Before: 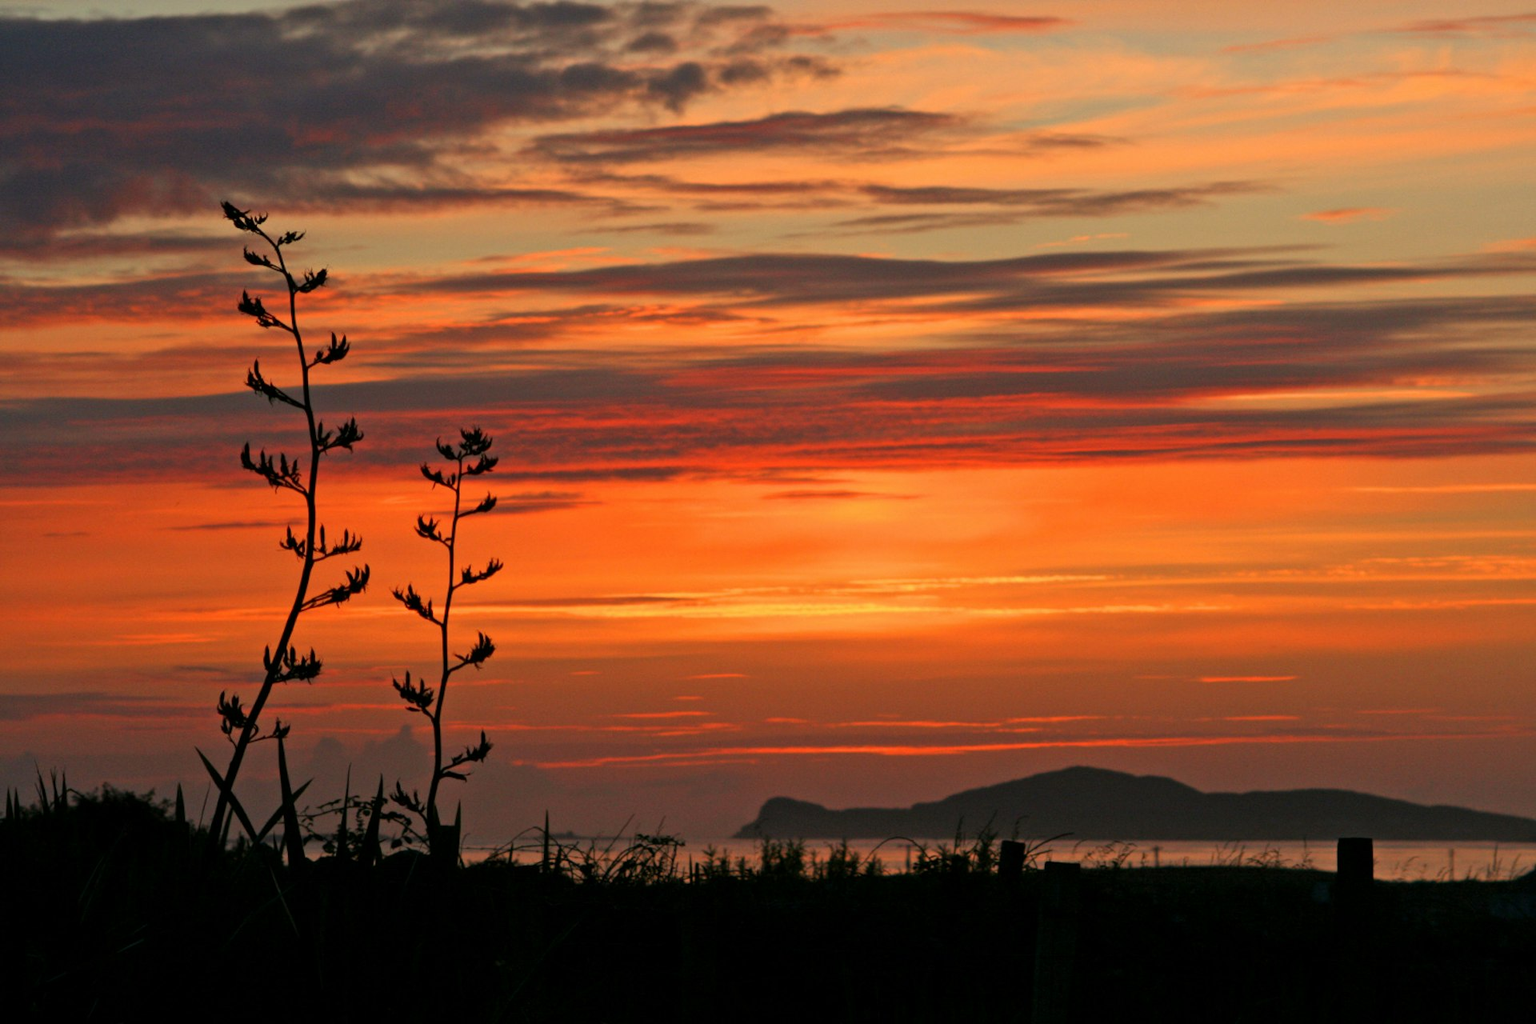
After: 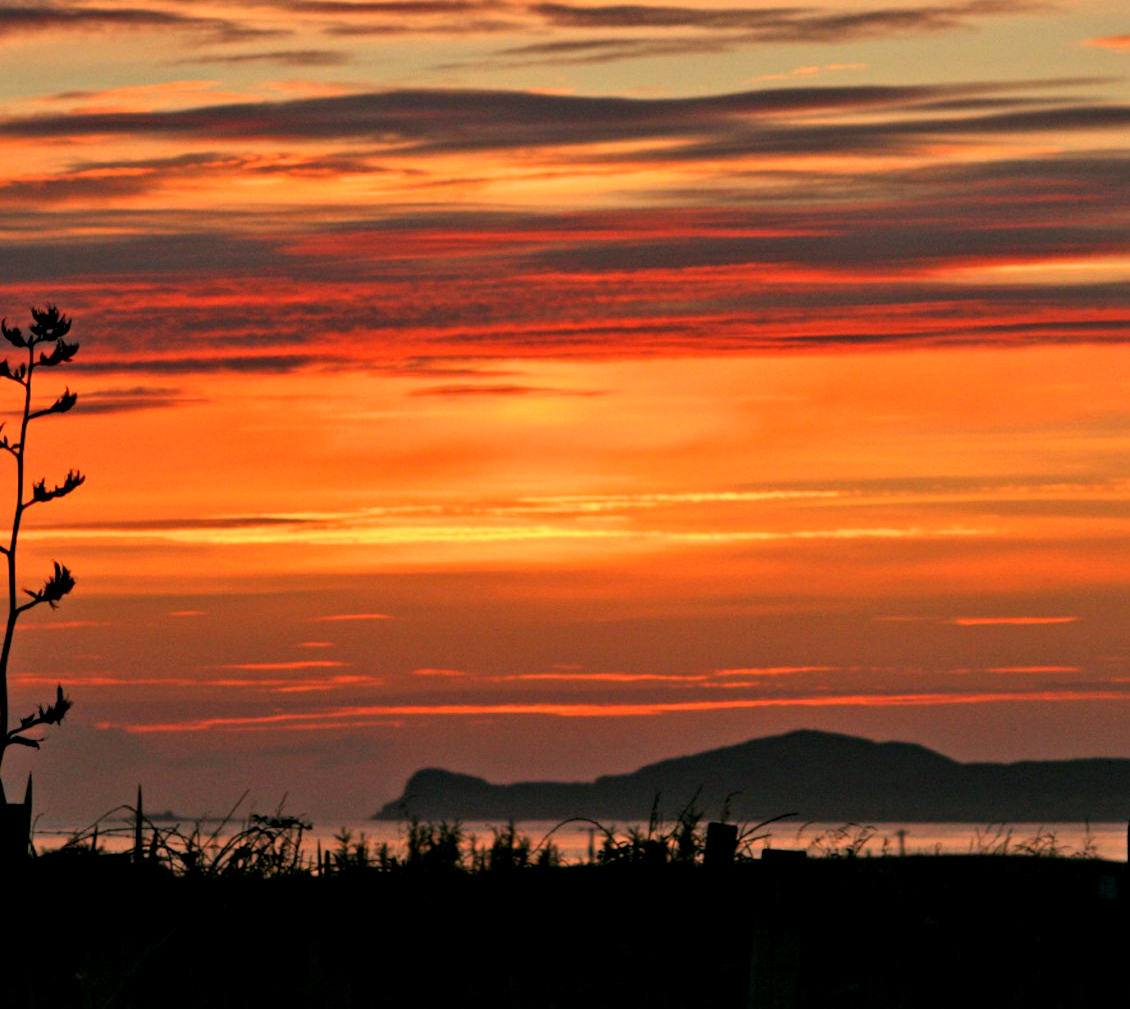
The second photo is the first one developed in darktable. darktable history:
crop and rotate: left 28.381%, top 17.85%, right 12.724%, bottom 3.299%
levels: levels [0, 0.476, 0.951]
contrast equalizer: octaves 7, y [[0.627 ×6], [0.563 ×6], [0 ×6], [0 ×6], [0 ×6]], mix 0.583
